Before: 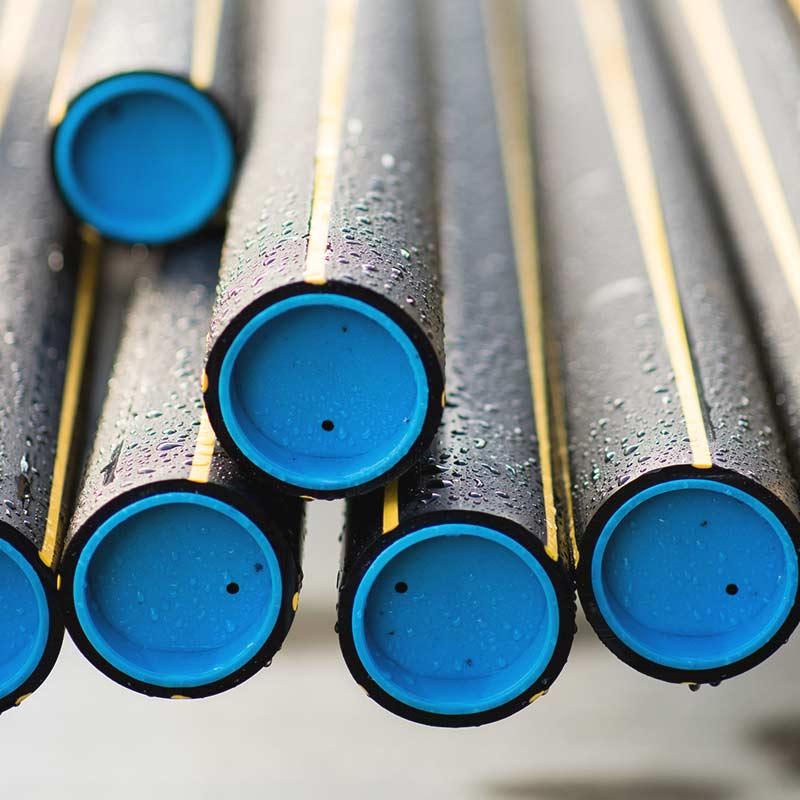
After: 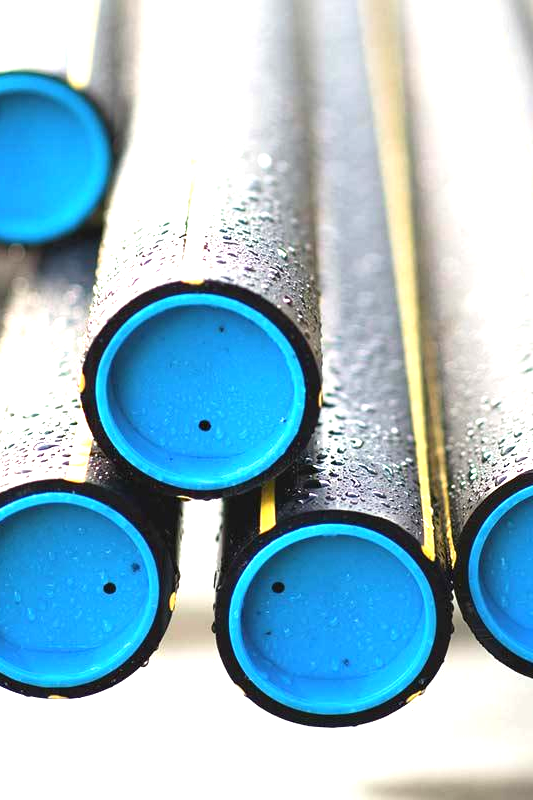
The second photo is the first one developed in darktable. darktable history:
crop and rotate: left 15.446%, right 17.836%
exposure: black level correction 0, exposure 1.1 EV, compensate highlight preservation false
